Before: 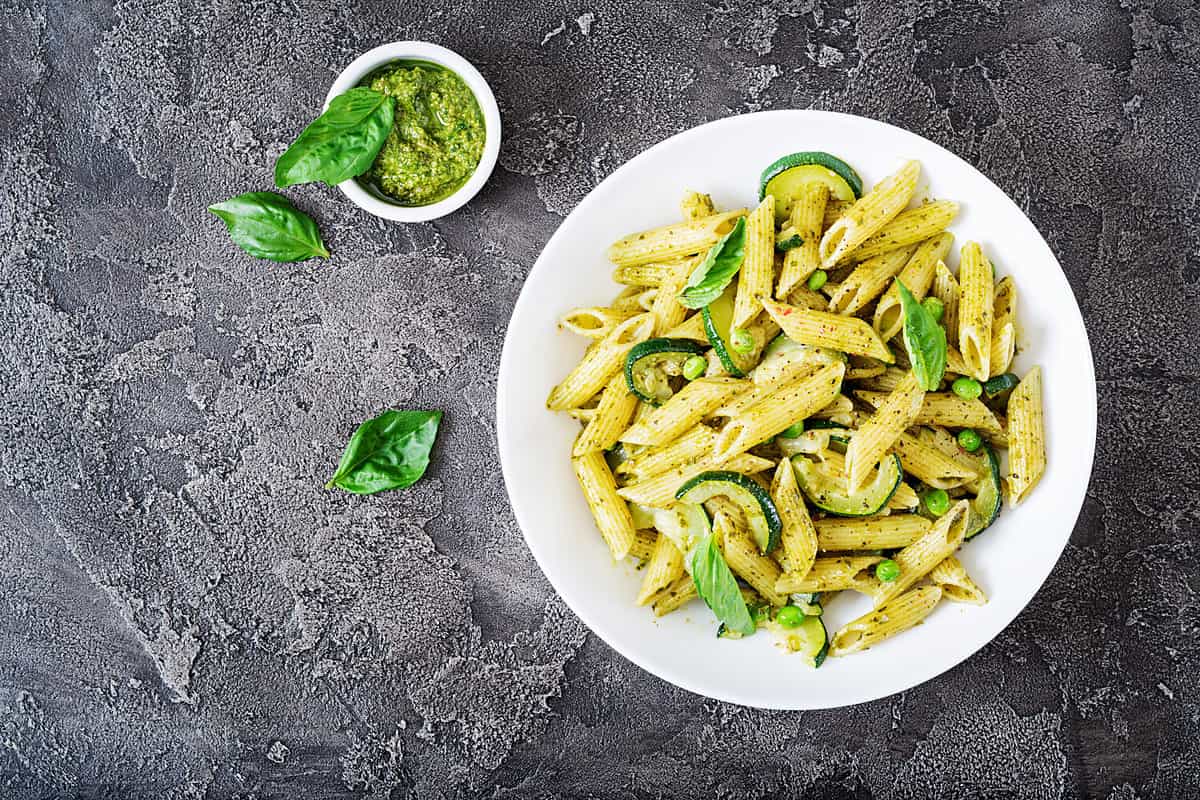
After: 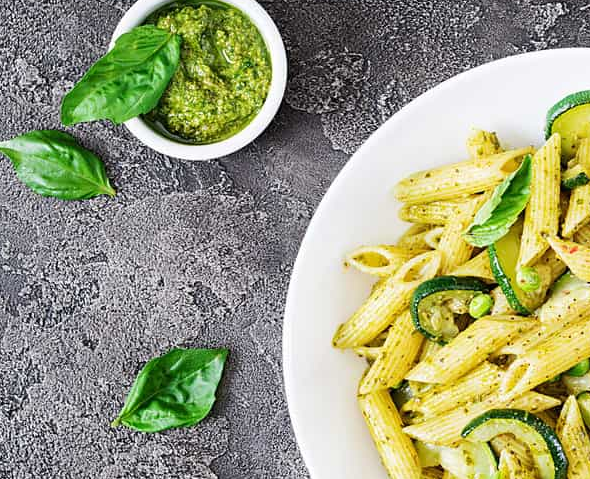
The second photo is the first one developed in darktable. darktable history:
crop: left 17.84%, top 7.789%, right 32.974%, bottom 32.245%
